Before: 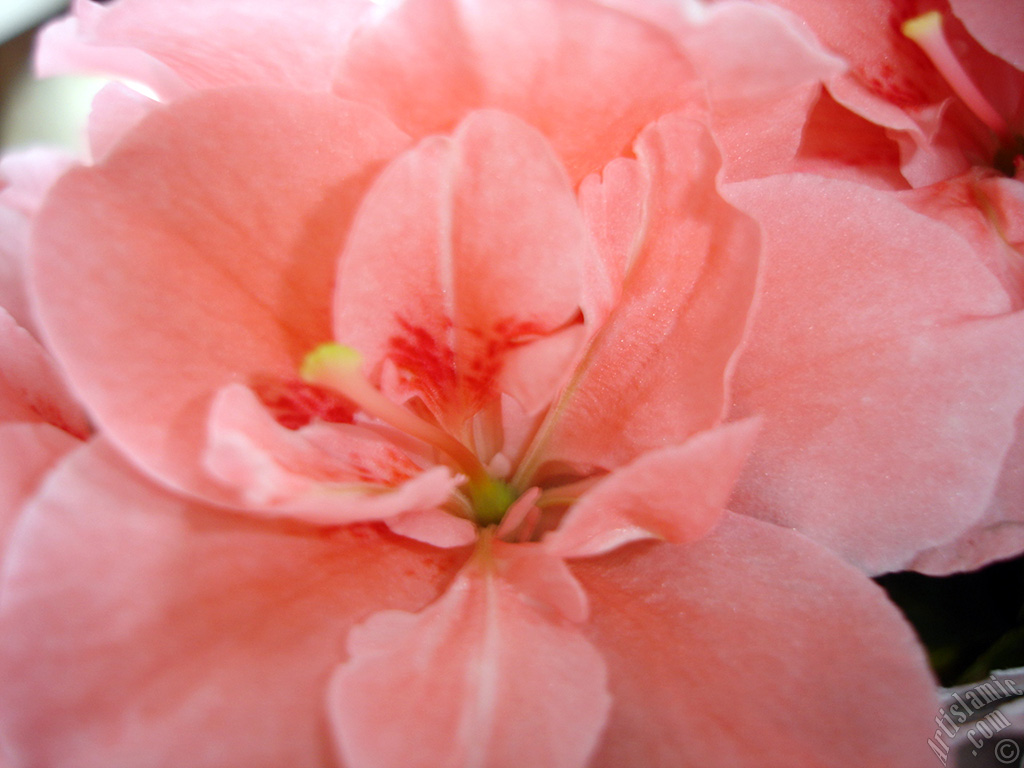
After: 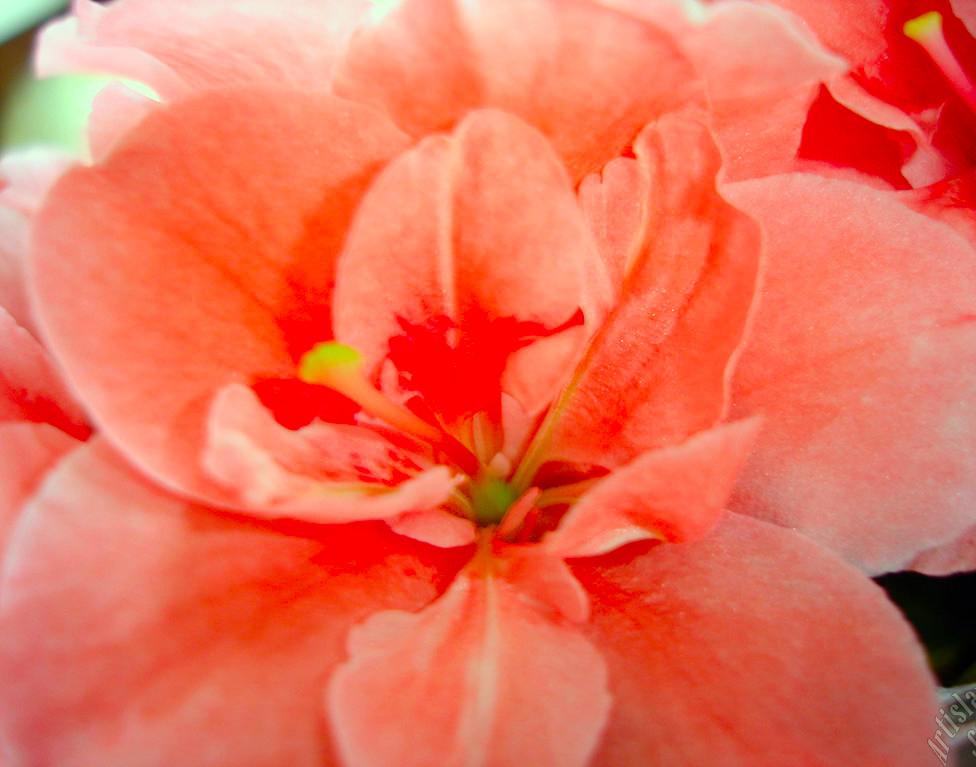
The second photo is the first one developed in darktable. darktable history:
crop: right 4.03%, bottom 0.044%
color correction: highlights a* -10.77, highlights b* 9.85, saturation 1.72
